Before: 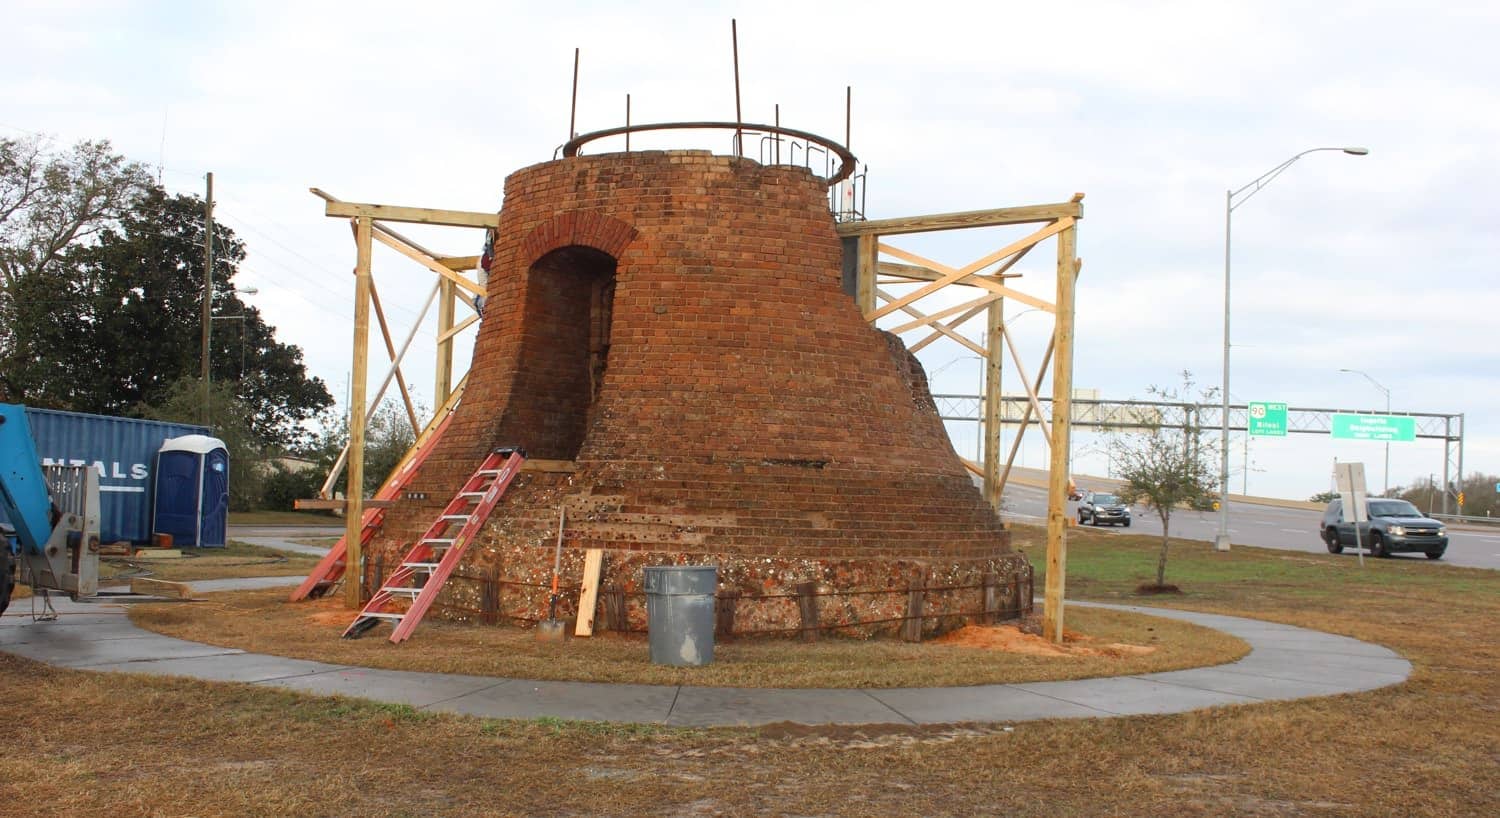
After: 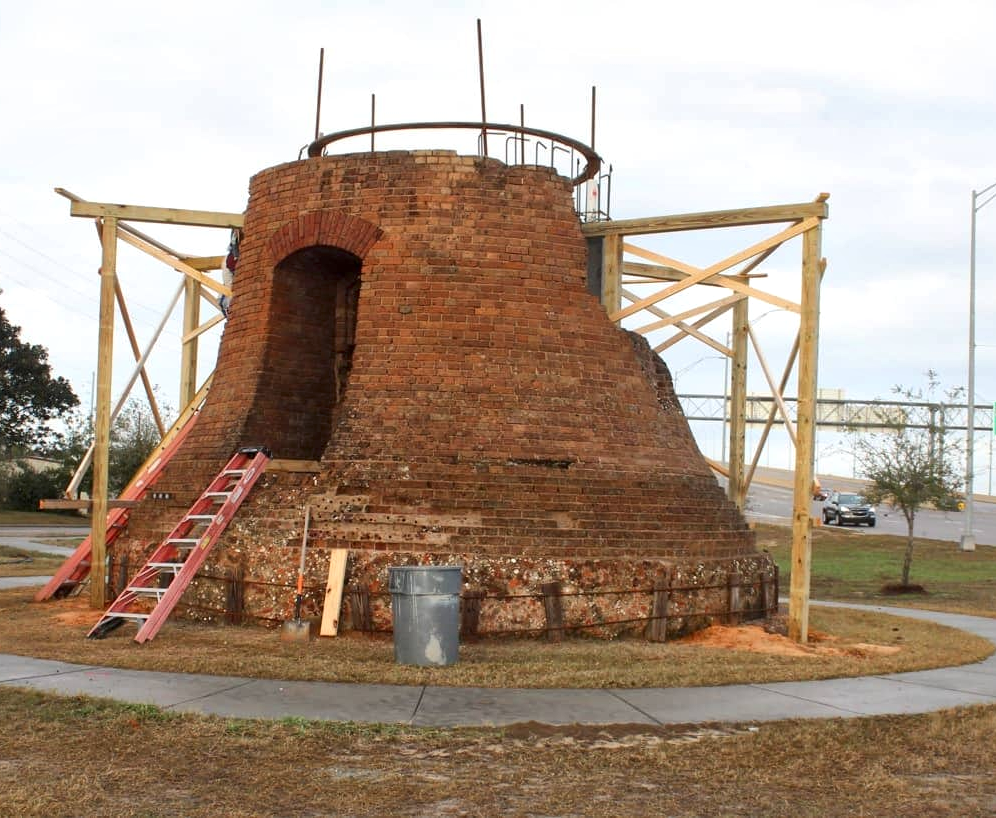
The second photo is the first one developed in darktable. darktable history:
crop: left 17.031%, right 16.478%
local contrast: mode bilateral grid, contrast 20, coarseness 50, detail 143%, midtone range 0.2
